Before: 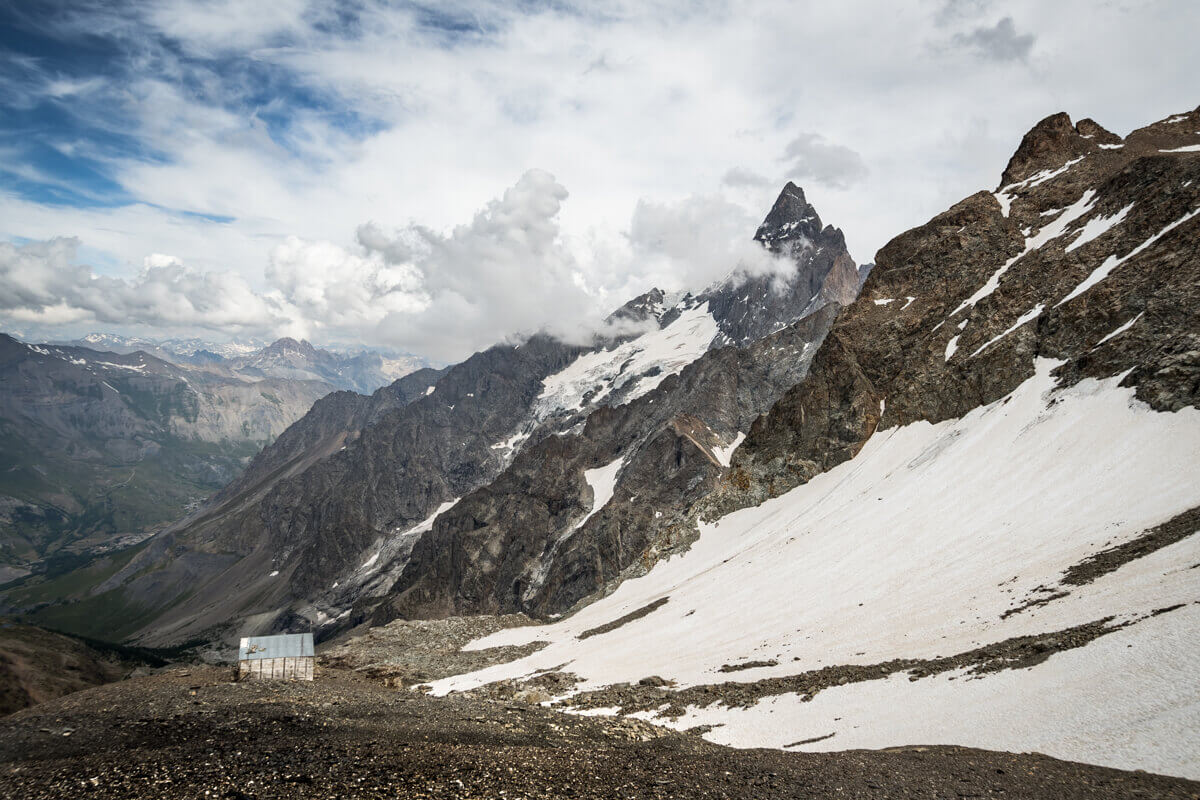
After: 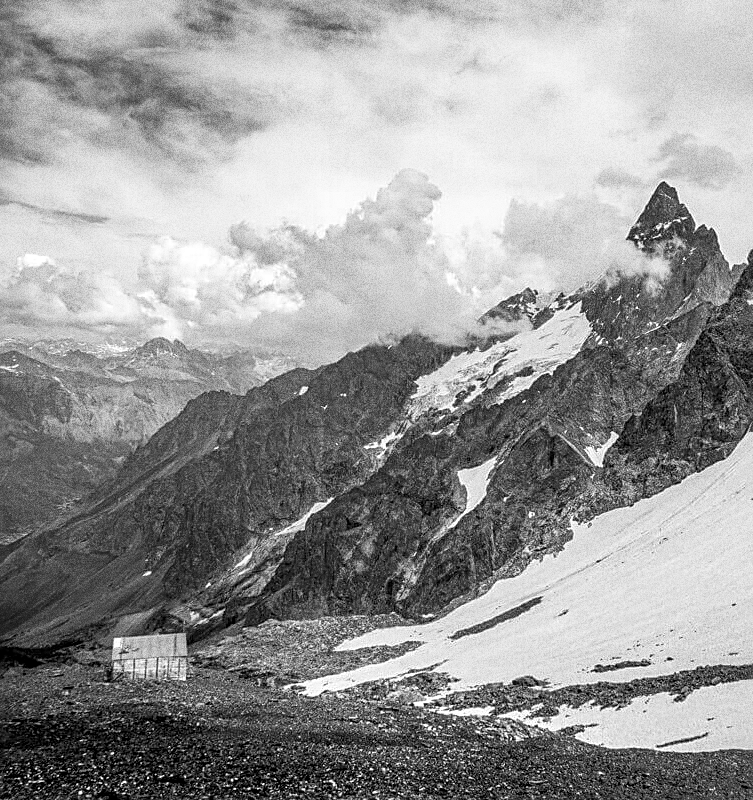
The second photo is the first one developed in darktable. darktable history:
monochrome: on, module defaults
local contrast: on, module defaults
color balance rgb: perceptual saturation grading › global saturation 20%, perceptual saturation grading › highlights -25%, perceptual saturation grading › shadows 50%
grain: coarseness 10.62 ISO, strength 55.56%
sharpen: on, module defaults
crop: left 10.644%, right 26.528%
